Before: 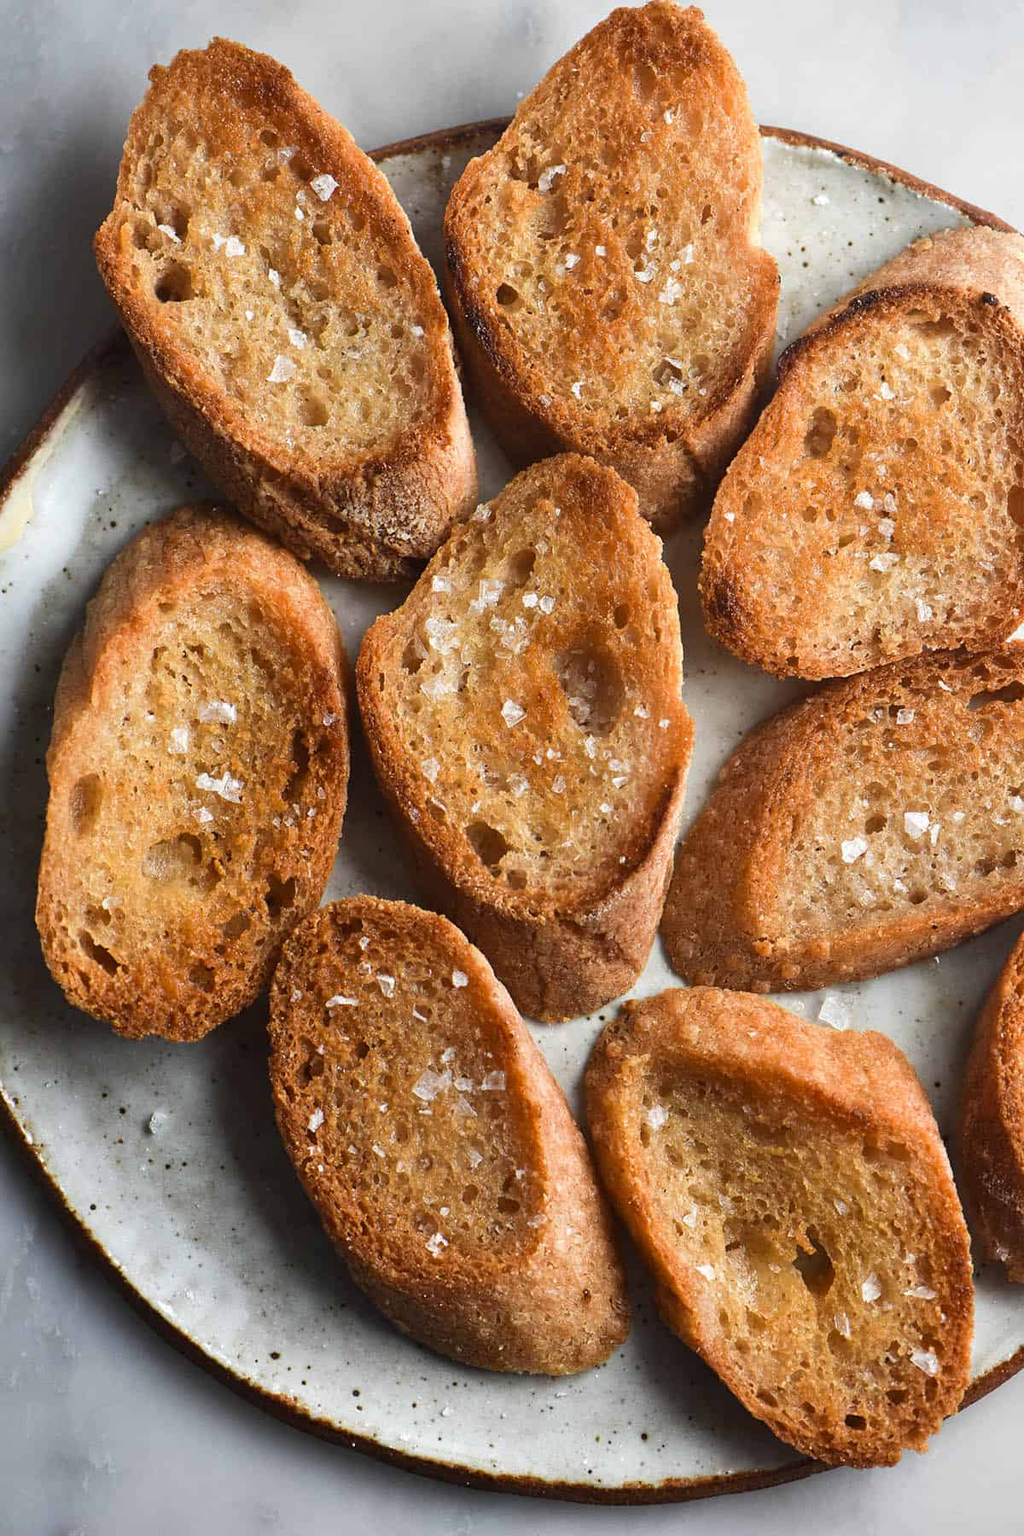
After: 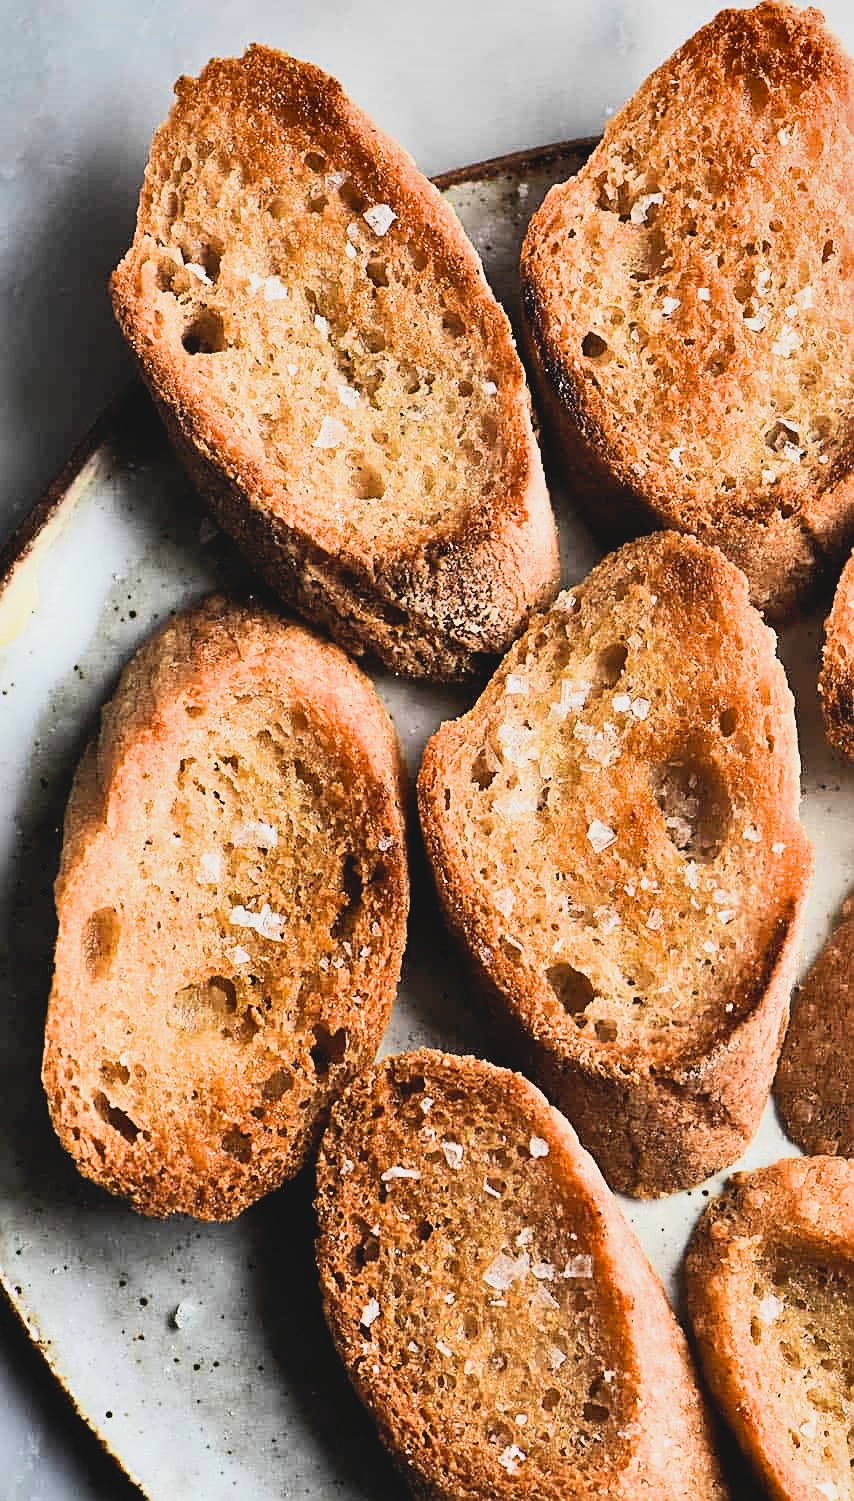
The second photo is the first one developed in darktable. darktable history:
shadows and highlights: soften with gaussian
filmic rgb: black relative exposure -6.3 EV, white relative exposure 2.8 EV, threshold 5.99 EV, target black luminance 0%, hardness 4.6, latitude 68.29%, contrast 1.283, shadows ↔ highlights balance -3.34%, enable highlight reconstruction true
tone equalizer: -8 EV 0.012 EV, -7 EV -0.011 EV, -6 EV 0.014 EV, -5 EV 0.03 EV, -4 EV 0.245 EV, -3 EV 0.626 EV, -2 EV 0.555 EV, -1 EV 0.205 EV, +0 EV 0.026 EV, edges refinement/feathering 500, mask exposure compensation -1.57 EV, preserve details no
crop: right 28.755%, bottom 16.588%
contrast brightness saturation: contrast -0.104, brightness 0.045, saturation 0.082
sharpen: on, module defaults
